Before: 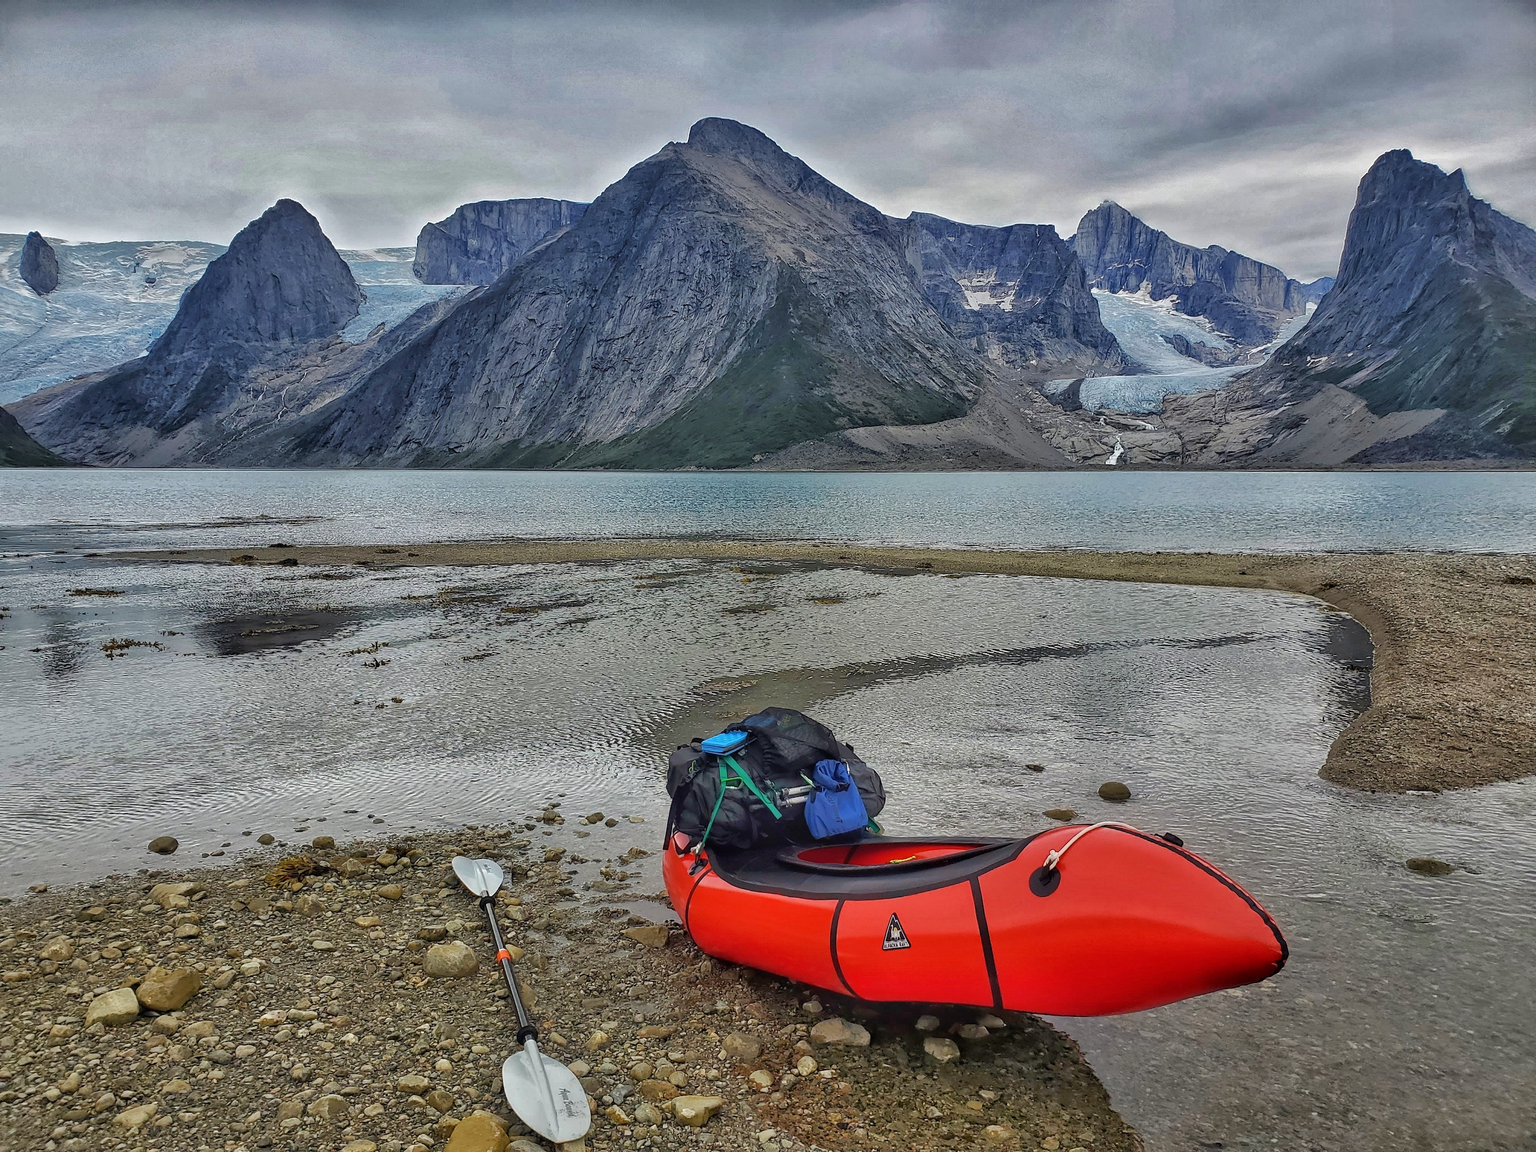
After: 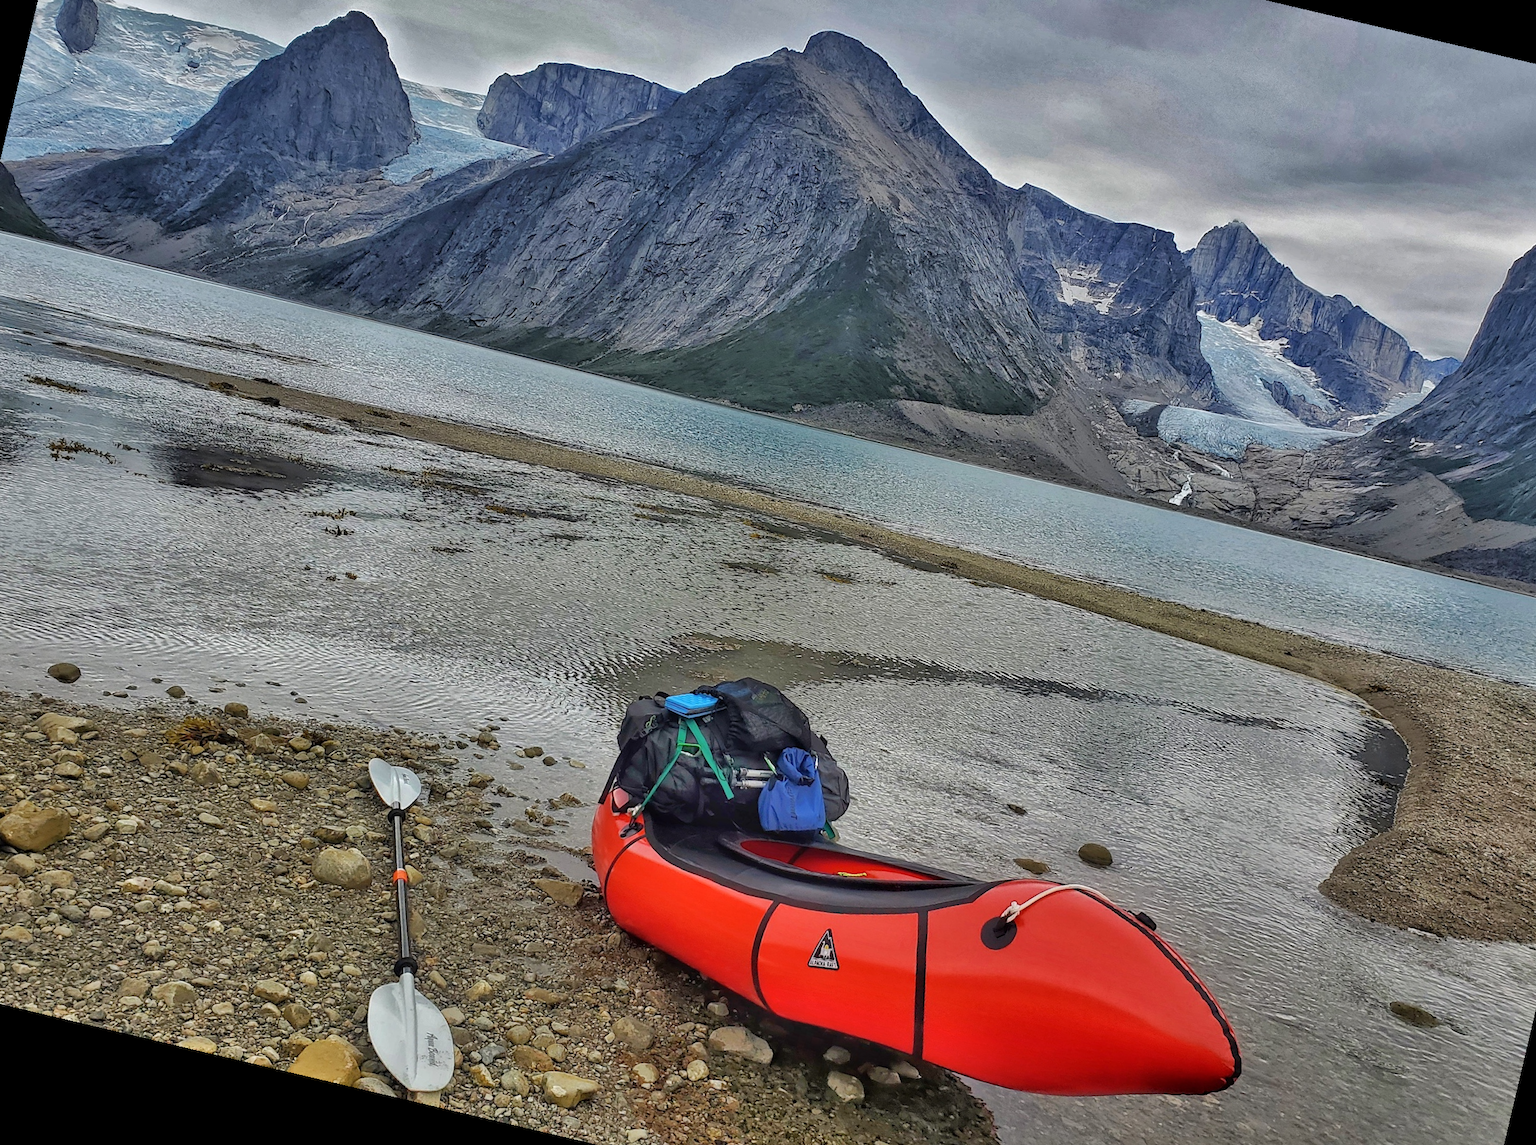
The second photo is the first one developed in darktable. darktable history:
rotate and perspective: rotation 13.27°, automatic cropping off
shadows and highlights: white point adjustment 0.1, highlights -70, soften with gaussian
crop: left 9.712%, top 16.928%, right 10.845%, bottom 12.332%
